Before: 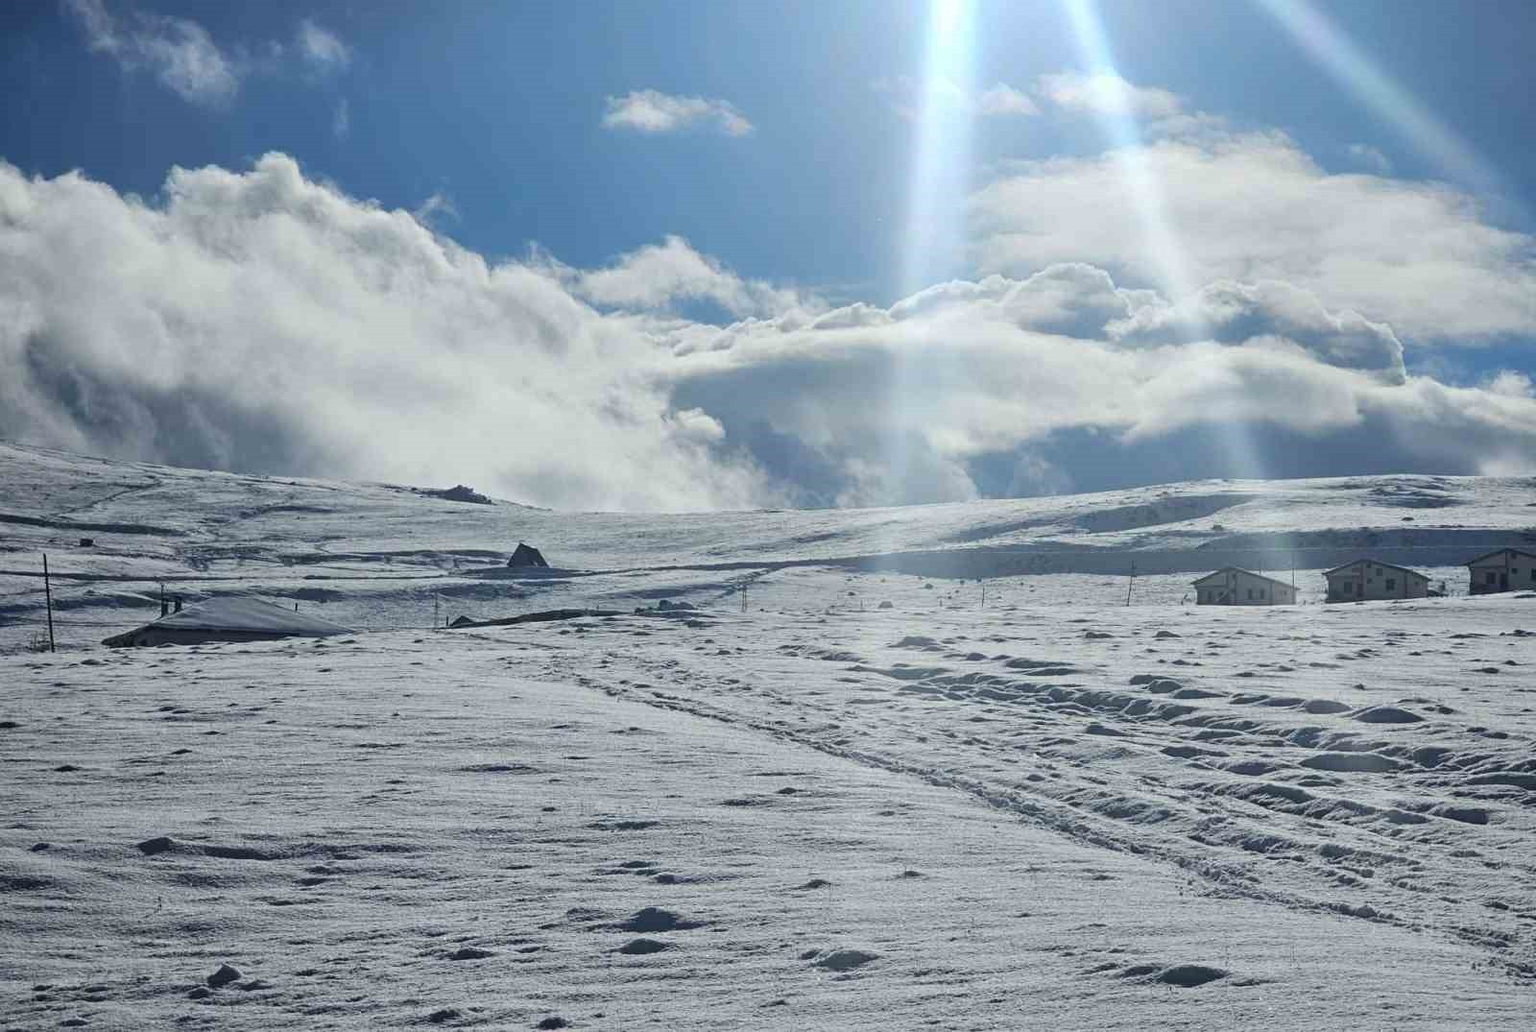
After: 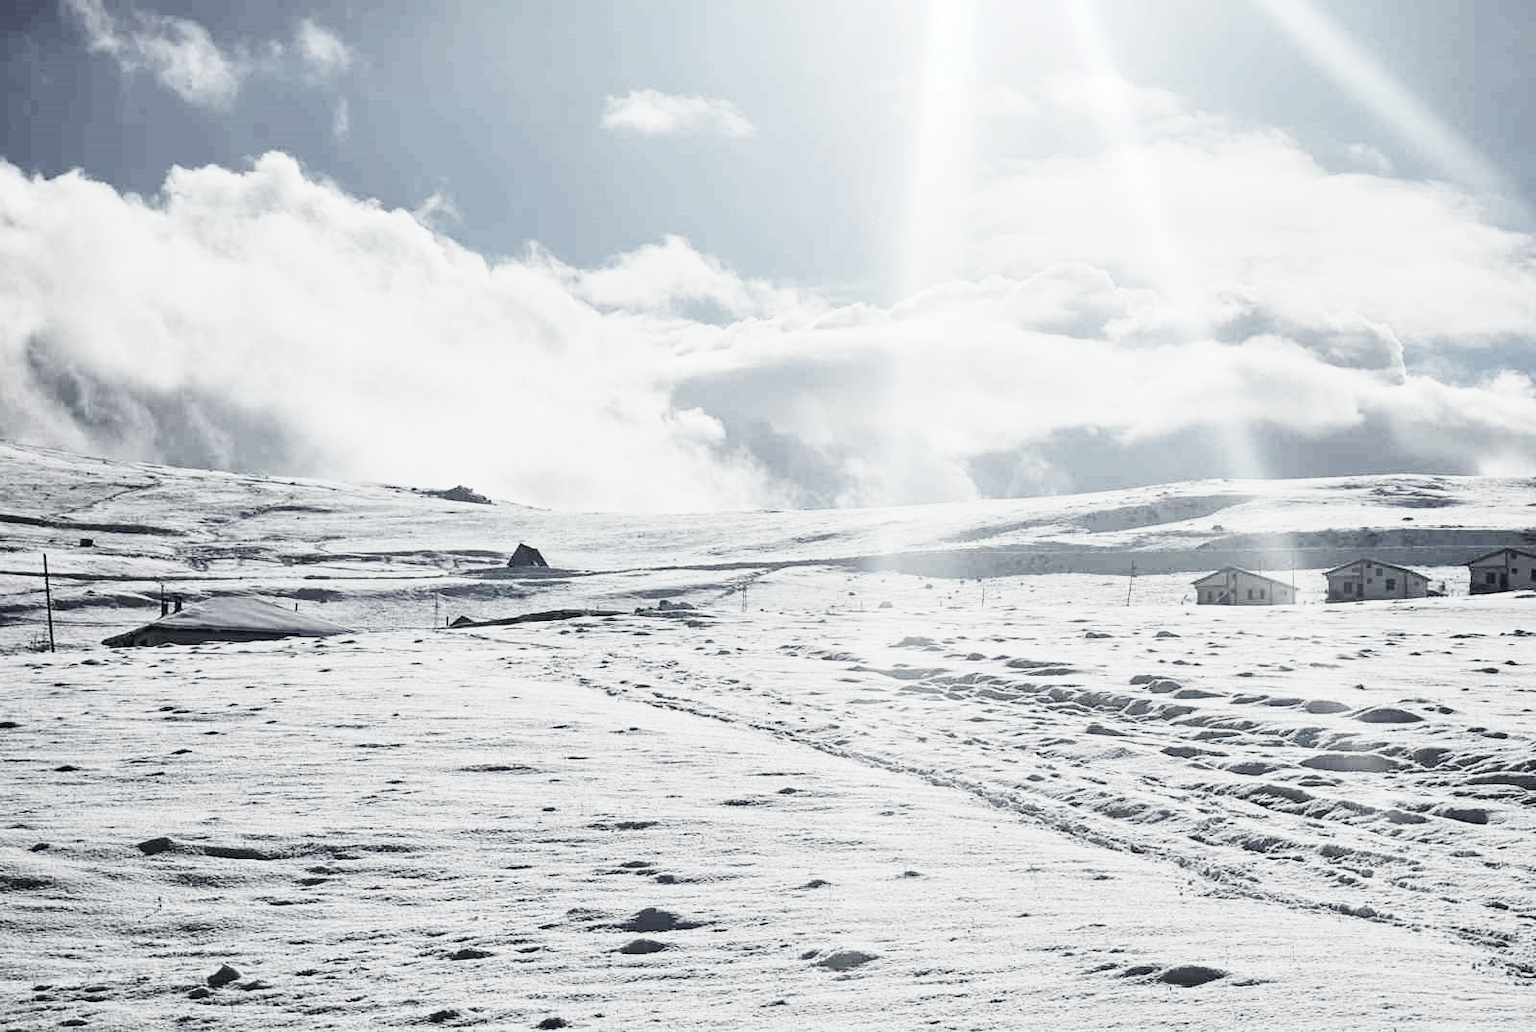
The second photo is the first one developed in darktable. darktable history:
base curve: curves: ch0 [(0, 0) (0, 0.001) (0.001, 0.001) (0.004, 0.002) (0.007, 0.004) (0.015, 0.013) (0.033, 0.045) (0.052, 0.096) (0.075, 0.17) (0.099, 0.241) (0.163, 0.42) (0.219, 0.55) (0.259, 0.616) (0.327, 0.722) (0.365, 0.765) (0.522, 0.873) (0.547, 0.881) (0.689, 0.919) (0.826, 0.952) (1, 1)], preserve colors none
color zones: curves: ch1 [(0, 0.153) (0.143, 0.15) (0.286, 0.151) (0.429, 0.152) (0.571, 0.152) (0.714, 0.151) (0.857, 0.151) (1, 0.153)]
